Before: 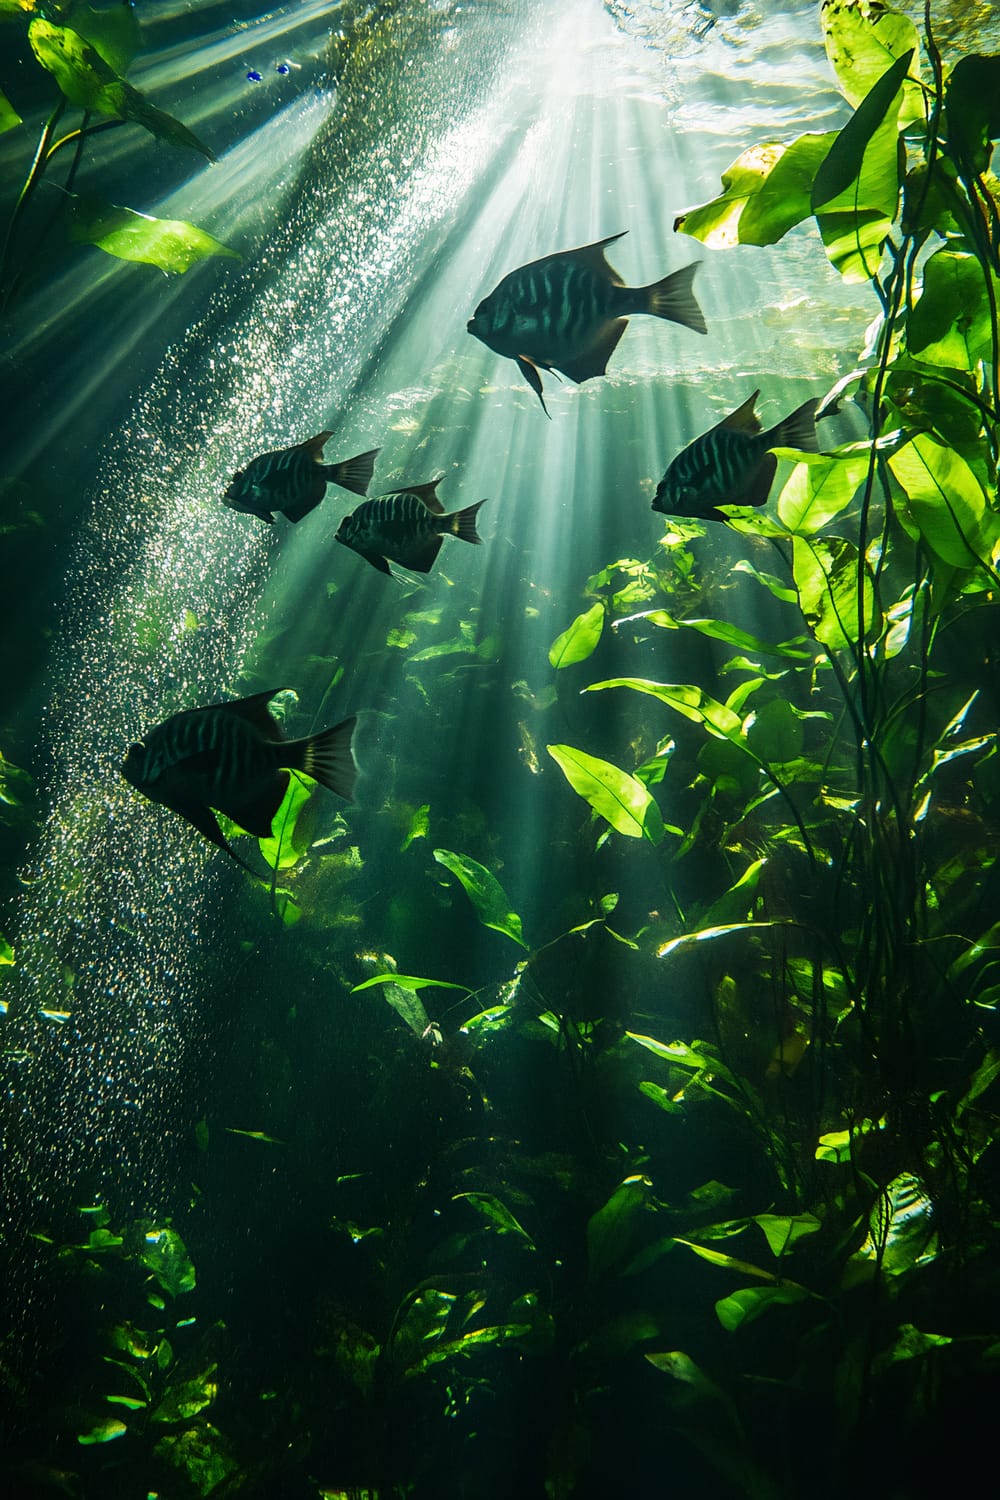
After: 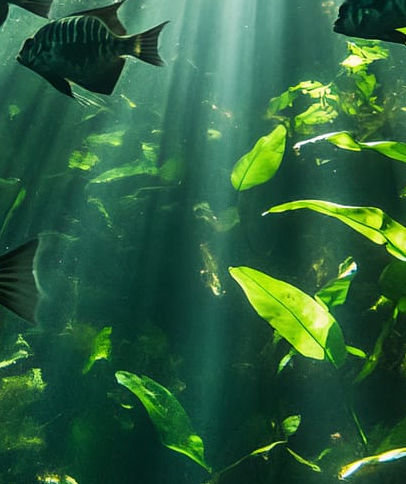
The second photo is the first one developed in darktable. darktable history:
crop: left 31.885%, top 31.913%, right 27.473%, bottom 35.787%
